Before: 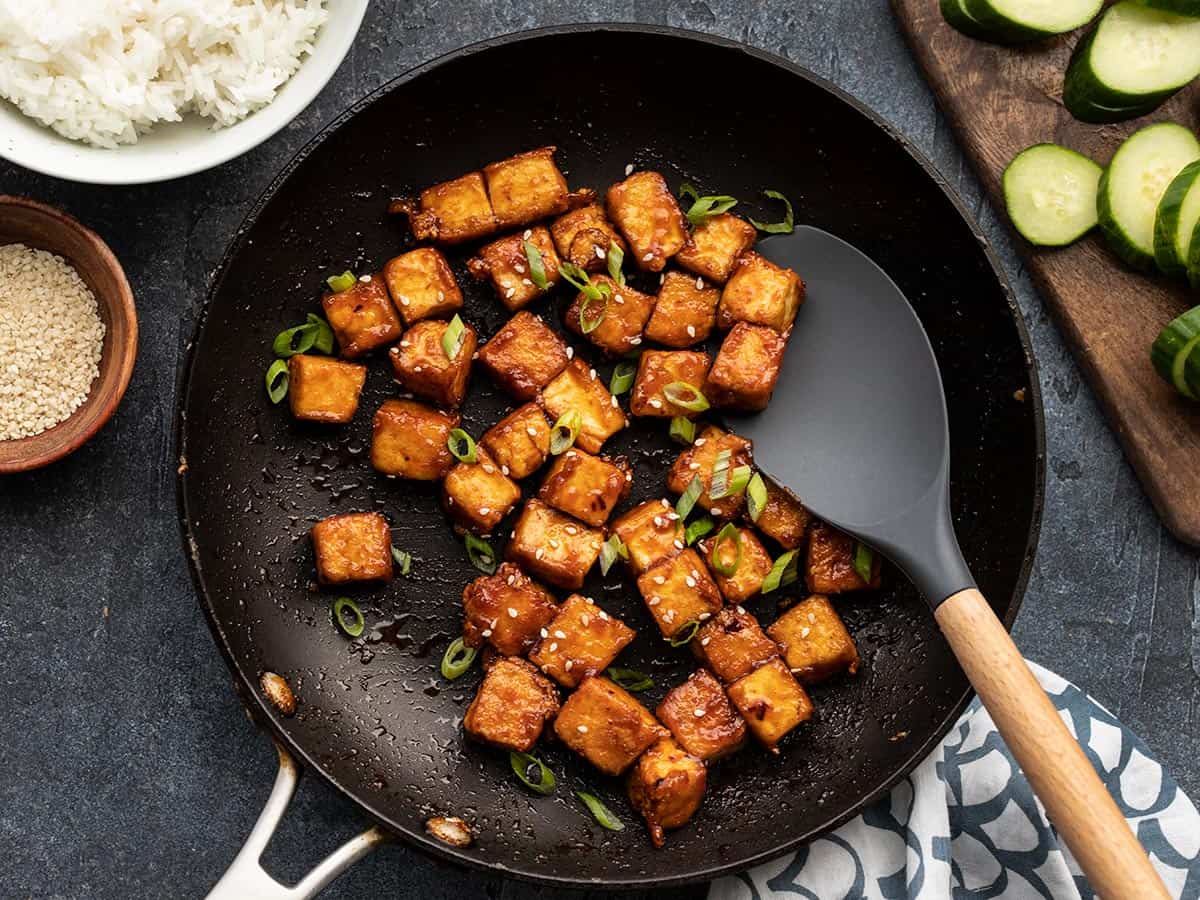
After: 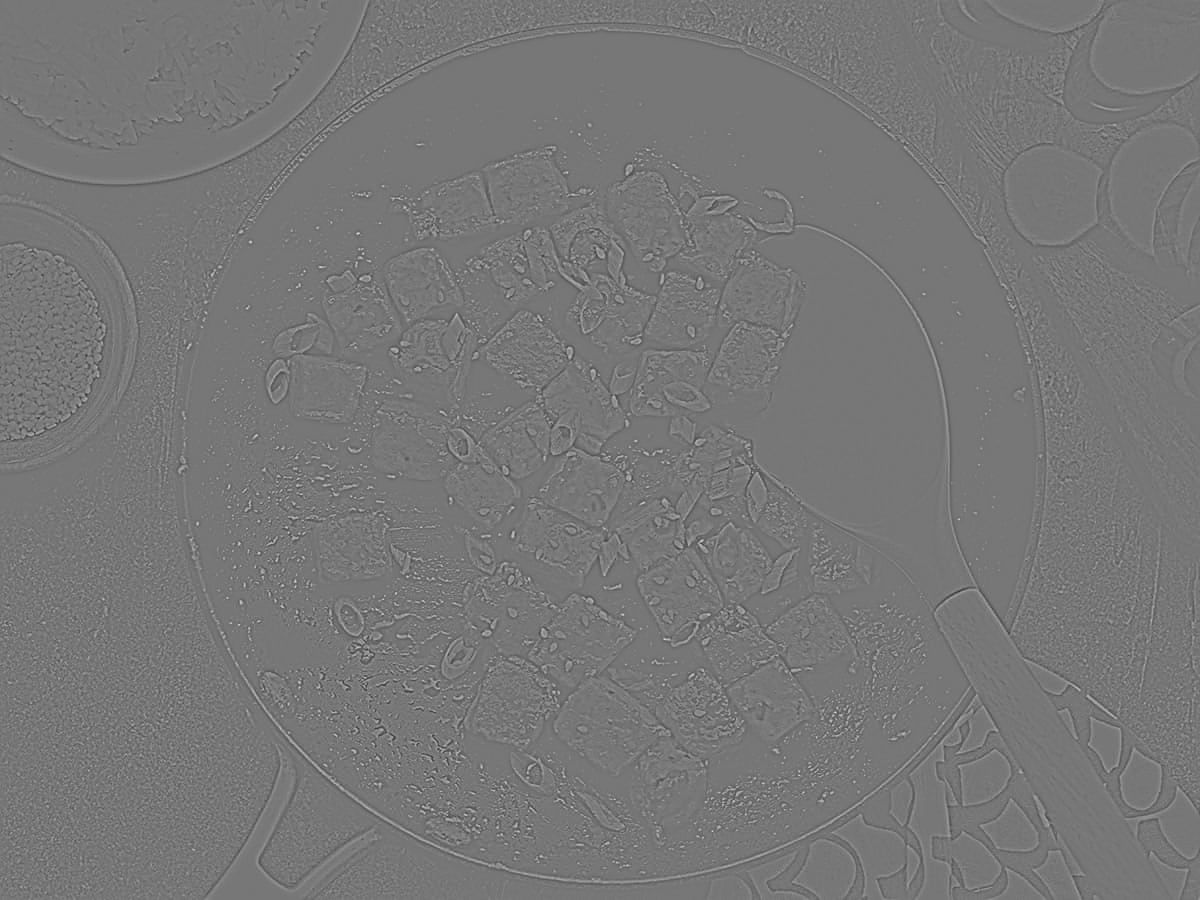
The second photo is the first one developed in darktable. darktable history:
sharpen: amount 0.6
highpass: sharpness 9.84%, contrast boost 9.94%
shadows and highlights: on, module defaults
